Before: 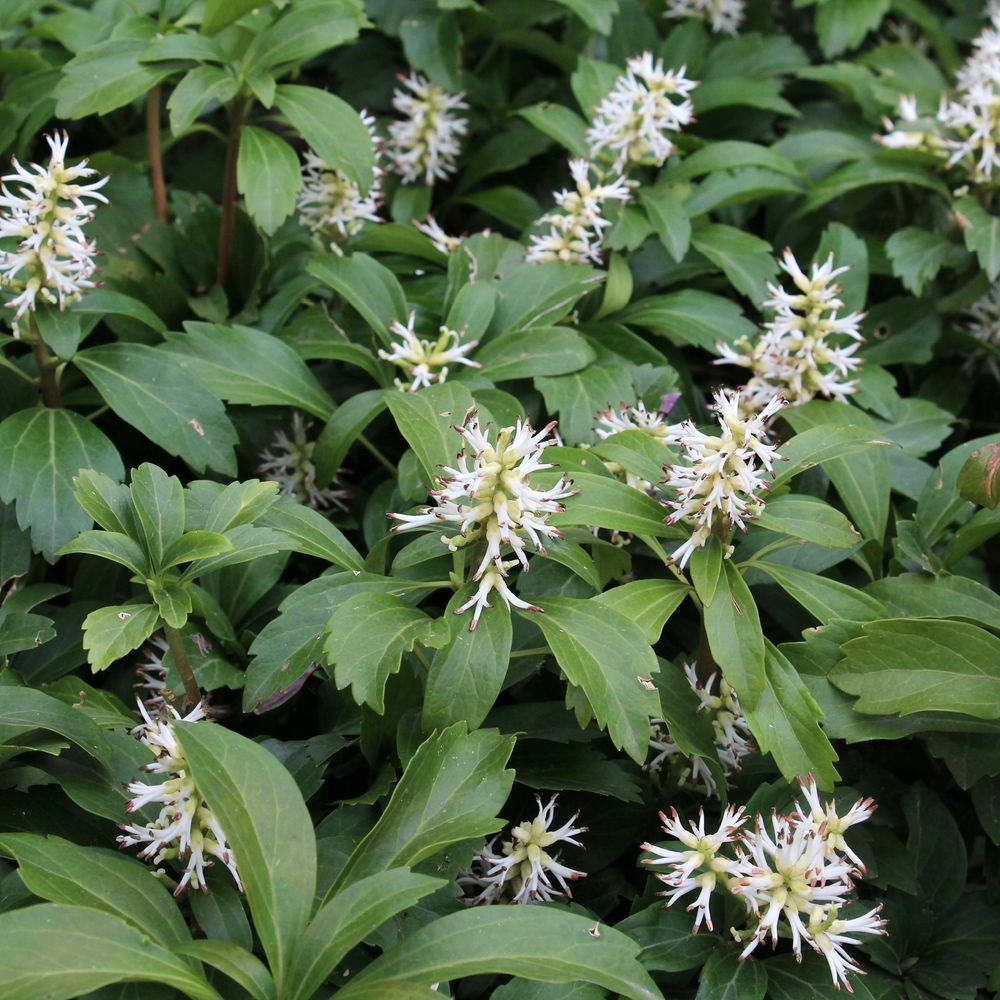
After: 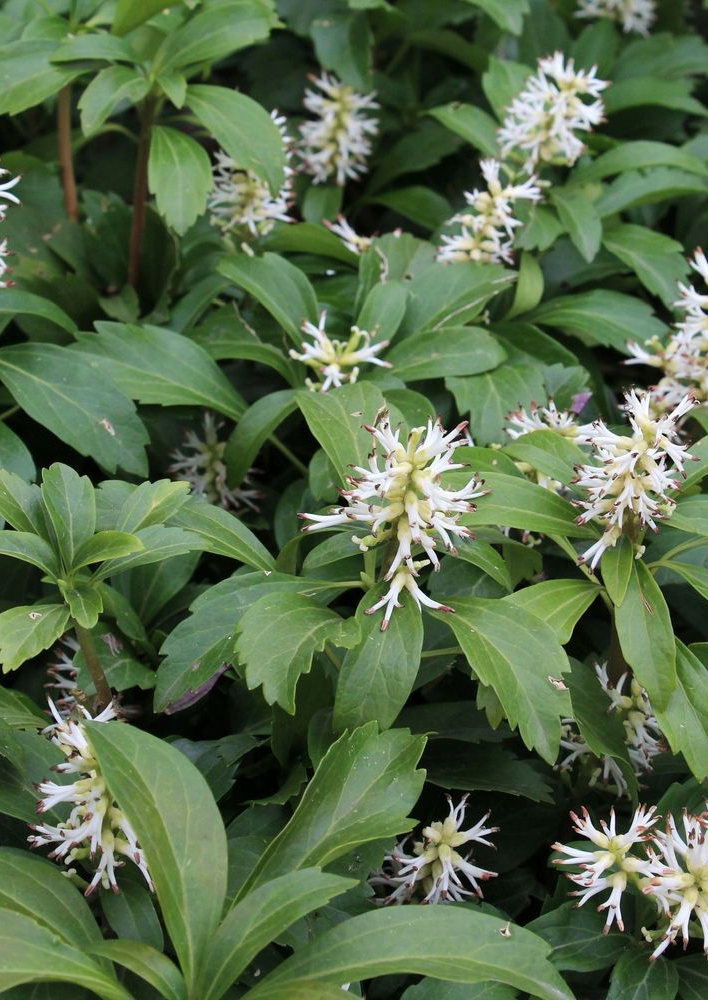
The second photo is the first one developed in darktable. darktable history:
crop and rotate: left 8.991%, right 20.136%
shadows and highlights: shadows 25.77, highlights -23.78
